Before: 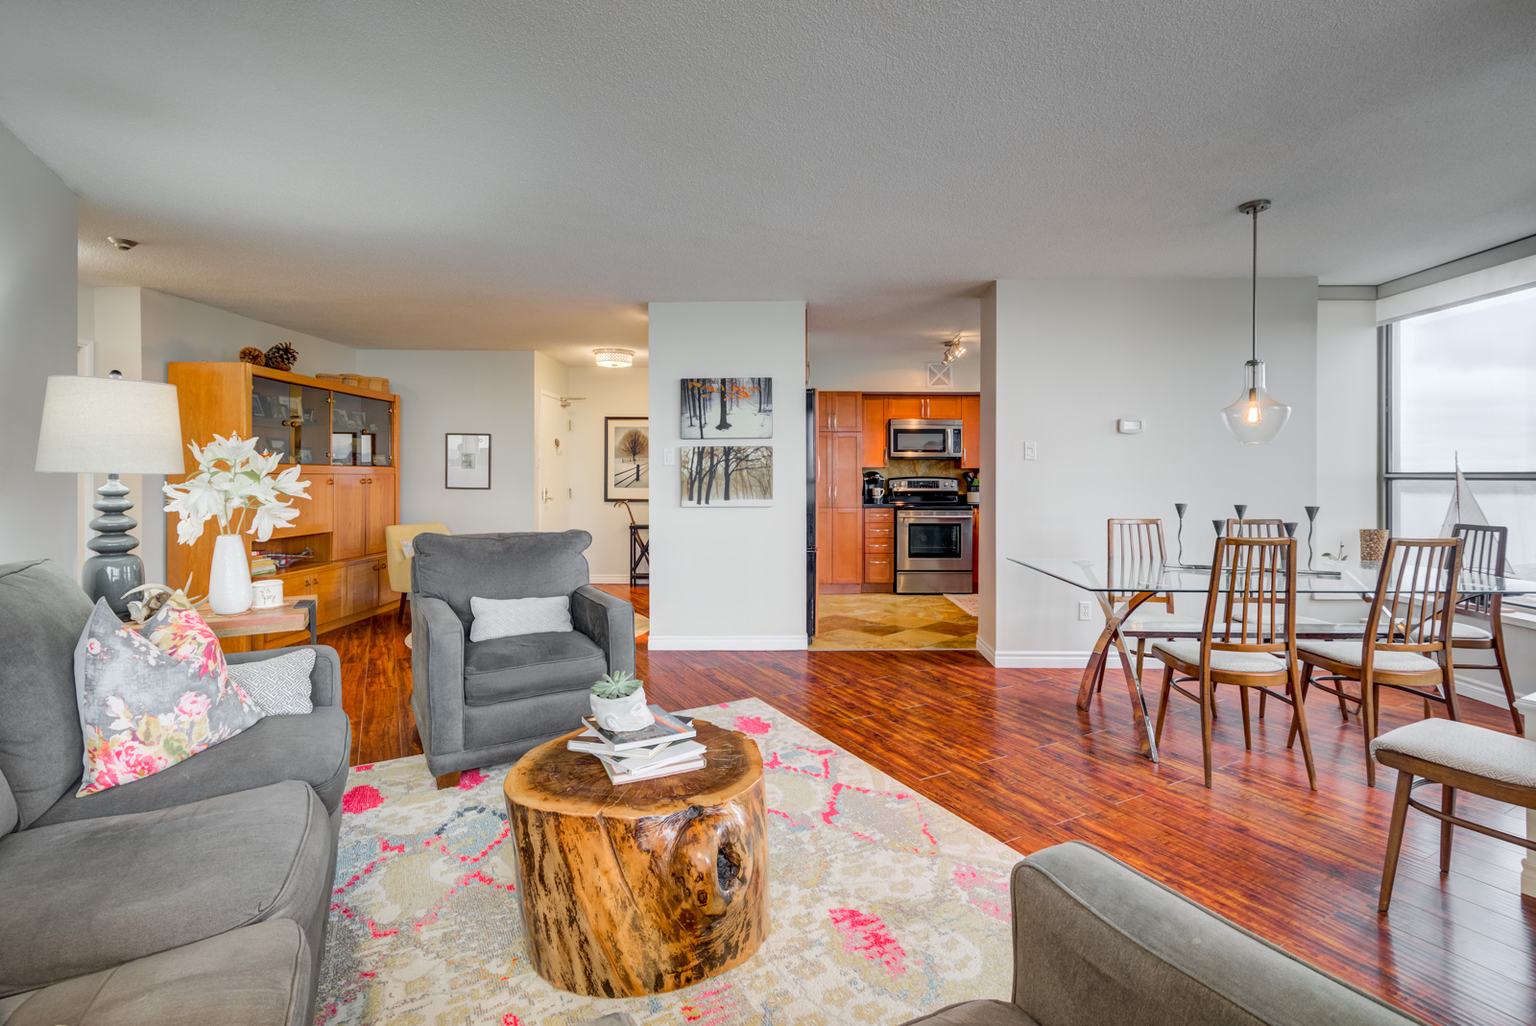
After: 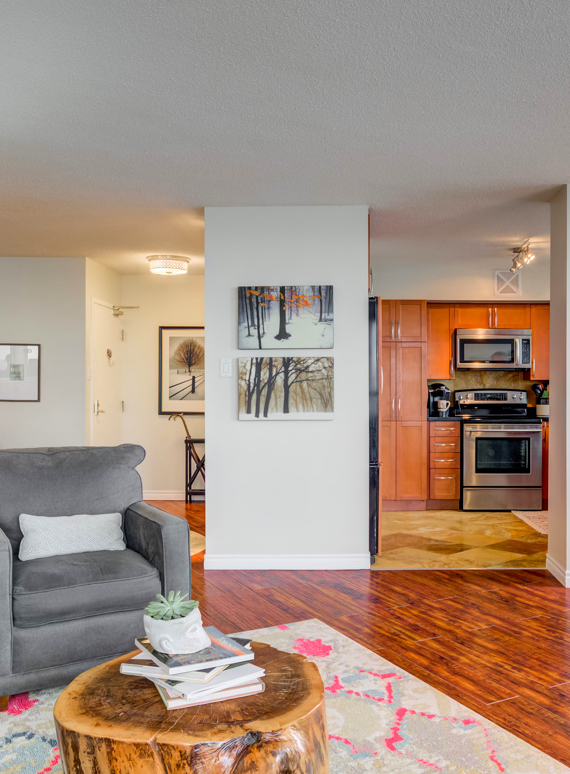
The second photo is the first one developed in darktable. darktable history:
exposure: compensate highlight preservation false
crop and rotate: left 29.497%, top 10.196%, right 34.857%, bottom 17.39%
velvia: strength 17.51%
